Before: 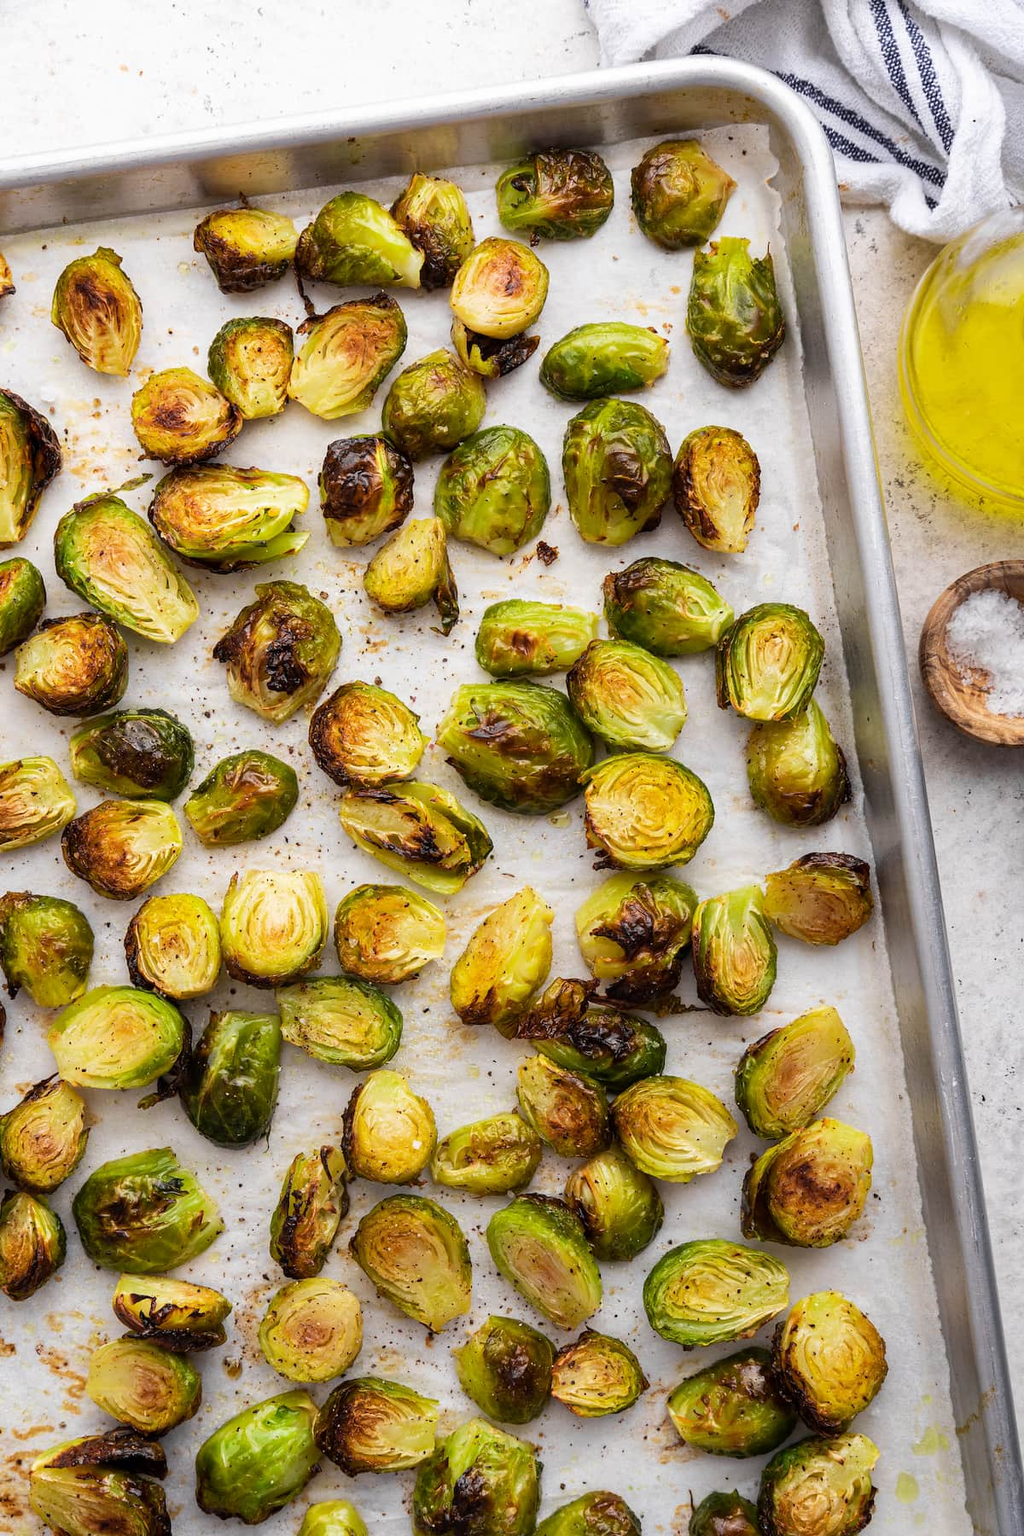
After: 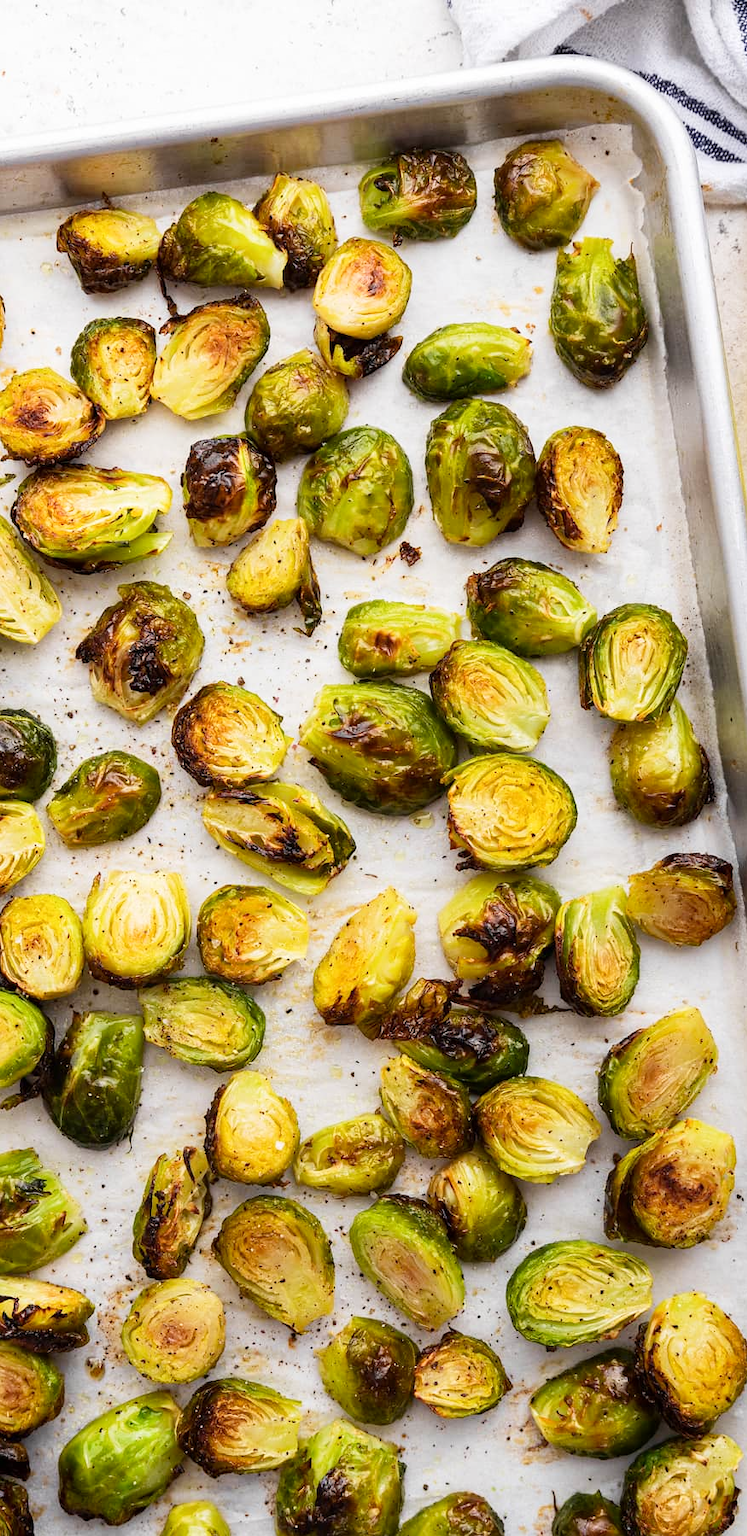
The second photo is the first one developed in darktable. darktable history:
crop: left 13.438%, top 0%, right 13.503%
exposure: compensate highlight preservation false
tone curve: curves: ch0 [(0, 0) (0.765, 0.816) (1, 1)]; ch1 [(0, 0) (0.425, 0.464) (0.5, 0.5) (0.531, 0.522) (0.588, 0.575) (0.994, 0.939)]; ch2 [(0, 0) (0.398, 0.435) (0.455, 0.481) (0.501, 0.504) (0.529, 0.544) (0.584, 0.585) (1, 0.911)], preserve colors none
contrast brightness saturation: contrast 0.081, saturation 0.02
